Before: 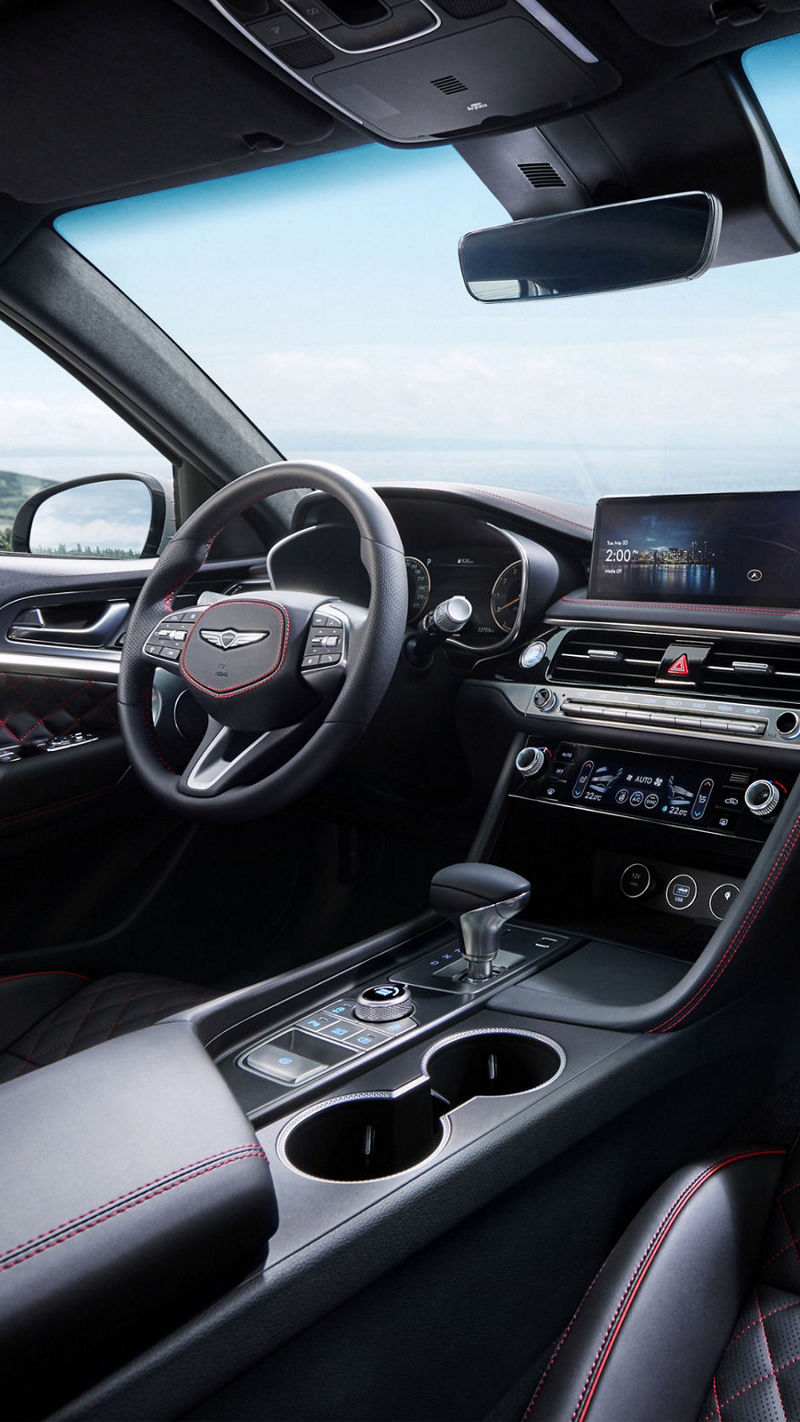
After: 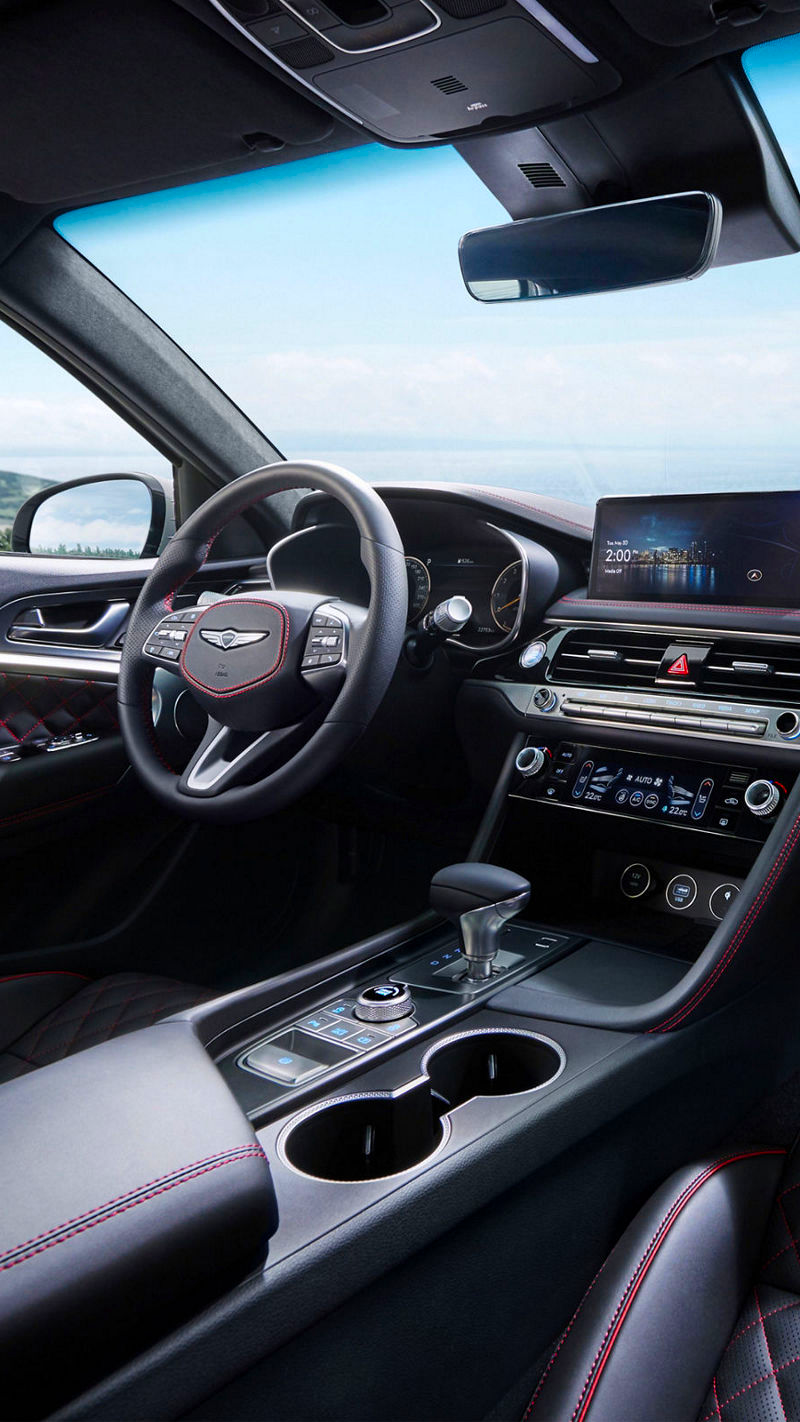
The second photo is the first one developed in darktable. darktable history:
color balance rgb: linear chroma grading › global chroma 14.606%, perceptual saturation grading › global saturation 19.325%
